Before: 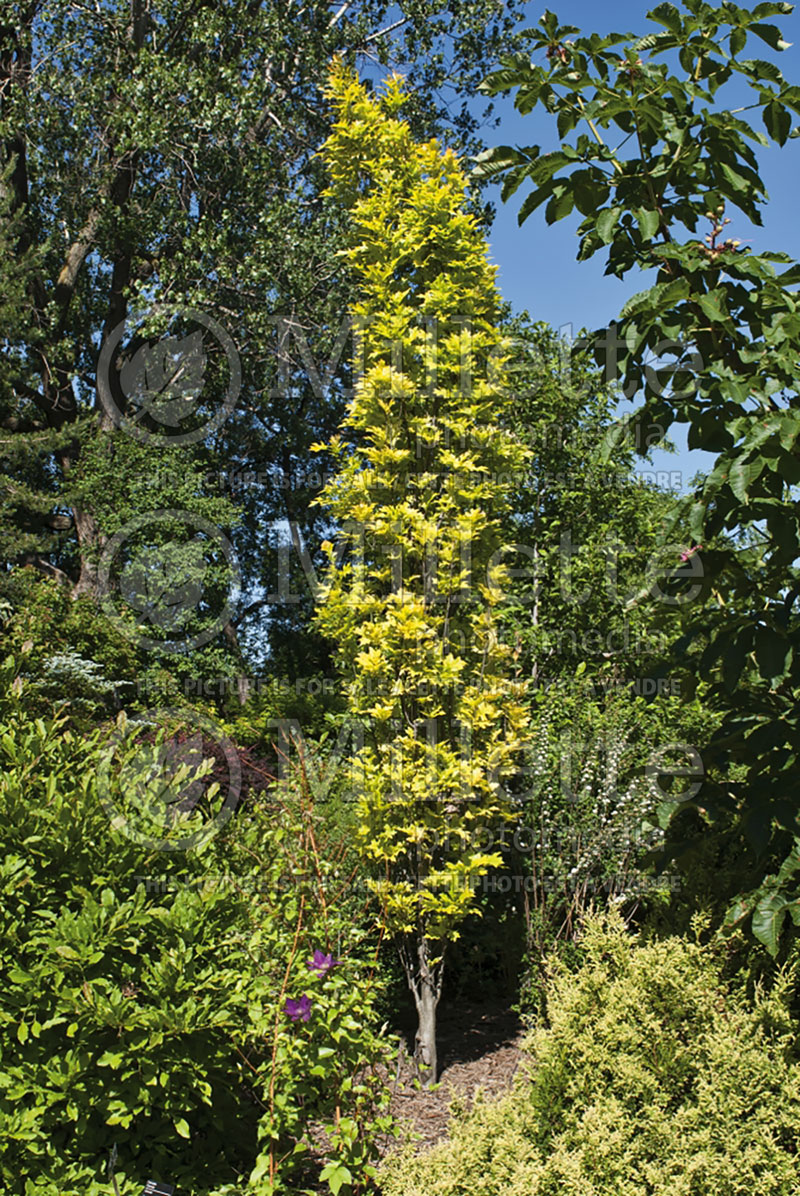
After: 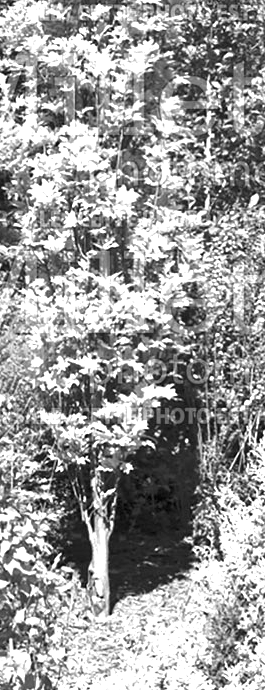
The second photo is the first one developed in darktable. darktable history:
color correction: highlights a* 7.34, highlights b* 4.37
crop: left 40.878%, top 39.176%, right 25.993%, bottom 3.081%
color contrast: green-magenta contrast 0, blue-yellow contrast 0
exposure: black level correction 0, exposure 1.4 EV, compensate highlight preservation false
